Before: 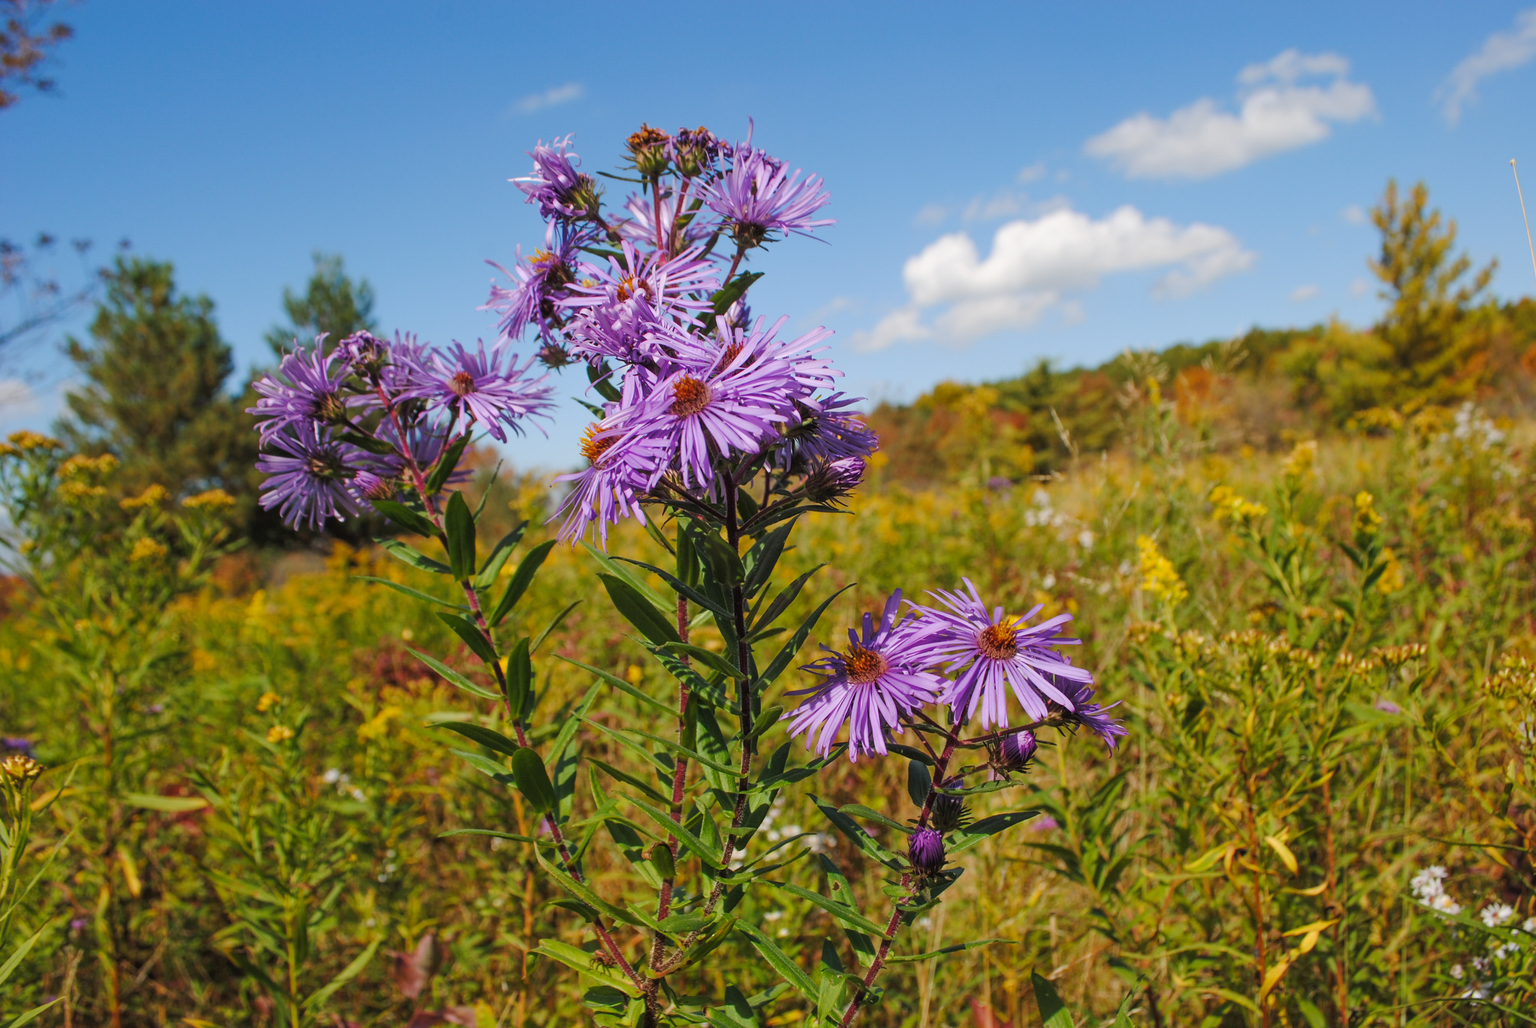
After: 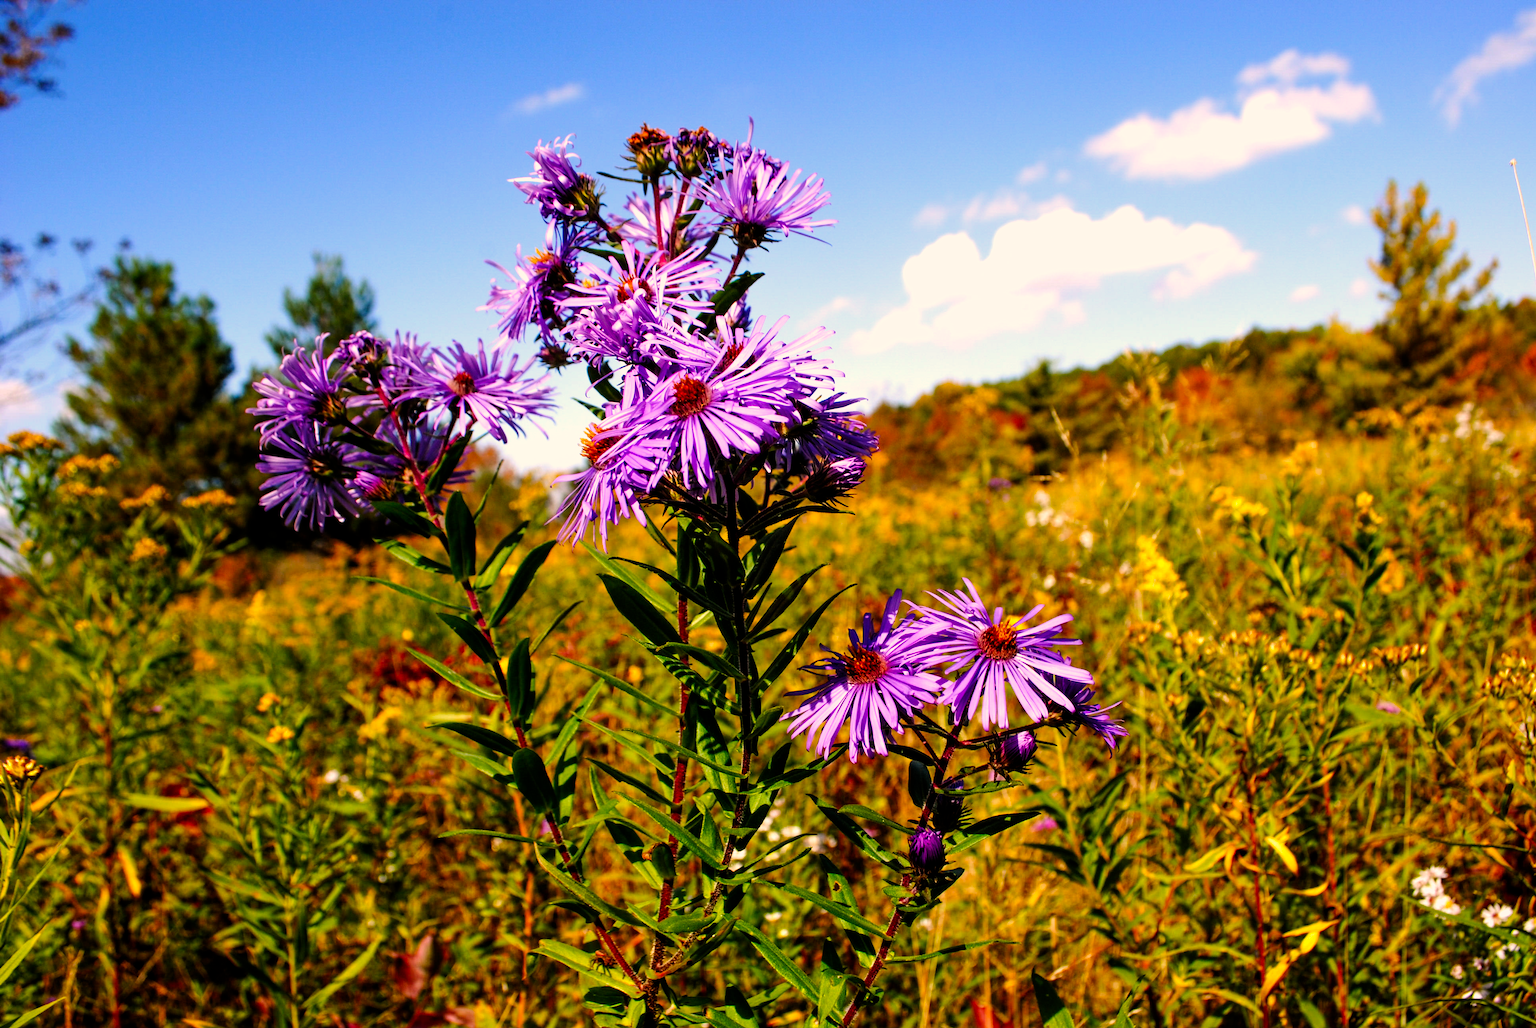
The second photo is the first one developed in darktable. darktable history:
color correction: highlights a* 12.02, highlights b* 11.82
filmic rgb: black relative exposure -8.25 EV, white relative exposure 2.23 EV, hardness 7.08, latitude 86.45%, contrast 1.709, highlights saturation mix -3.73%, shadows ↔ highlights balance -2.25%, add noise in highlights 0, preserve chrominance no, color science v3 (2019), use custom middle-gray values true, contrast in highlights soft
